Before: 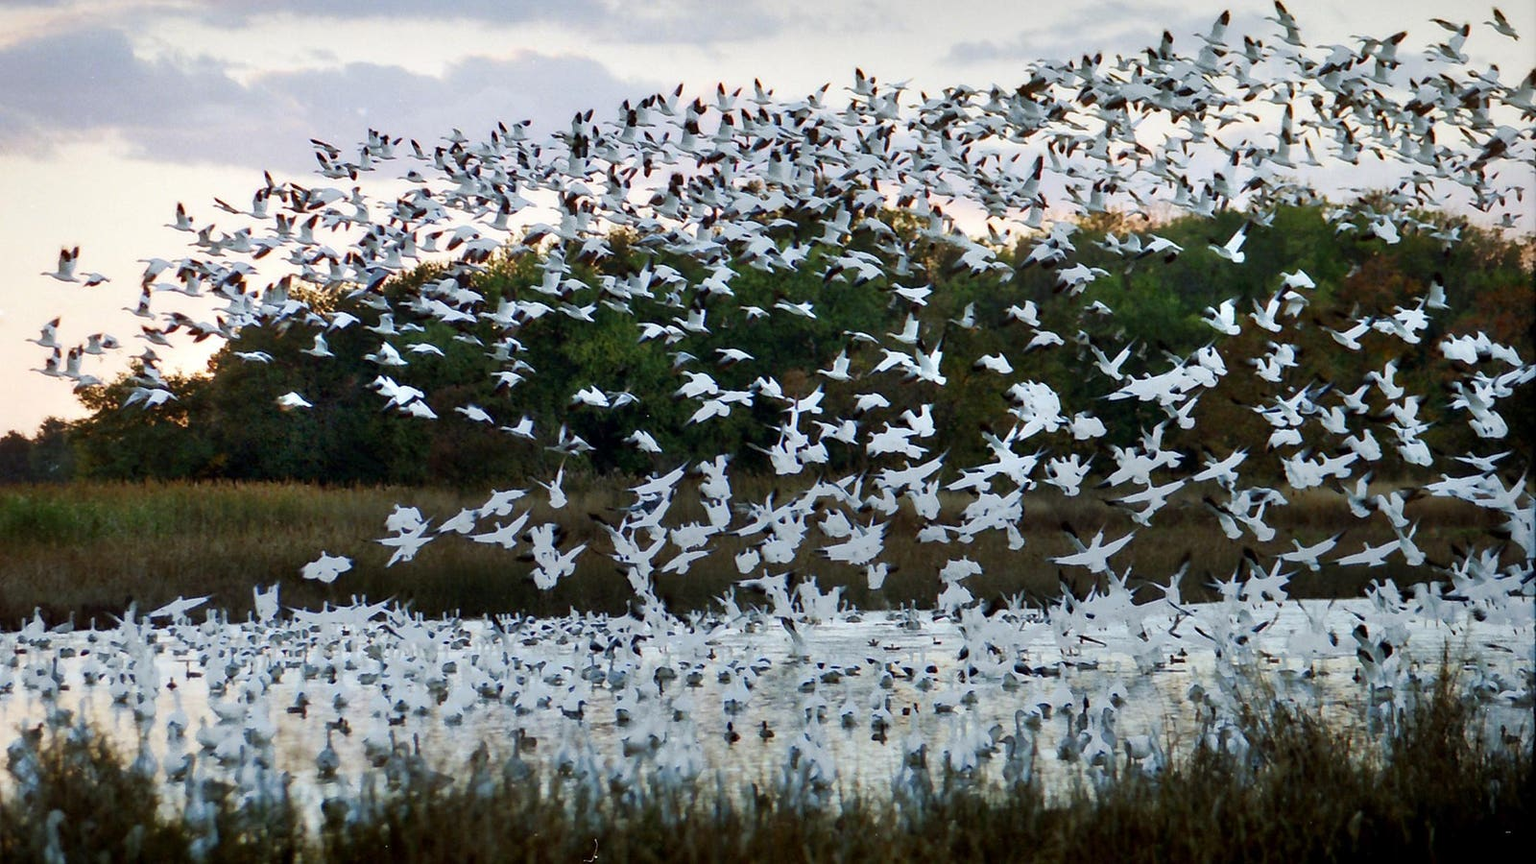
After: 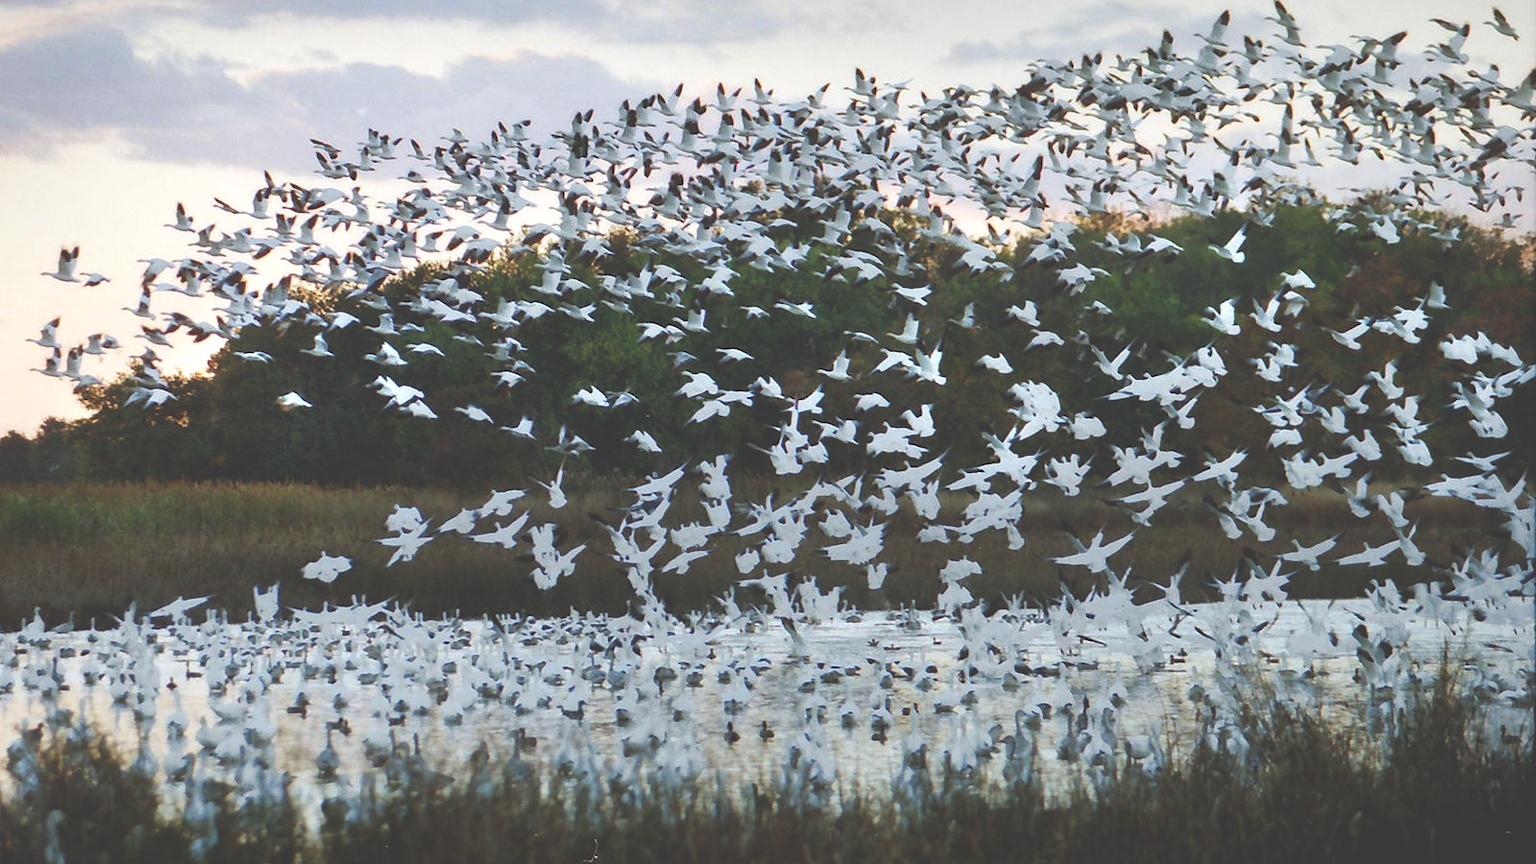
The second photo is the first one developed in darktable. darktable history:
exposure: black level correction -0.041, exposure 0.059 EV, compensate highlight preservation false
